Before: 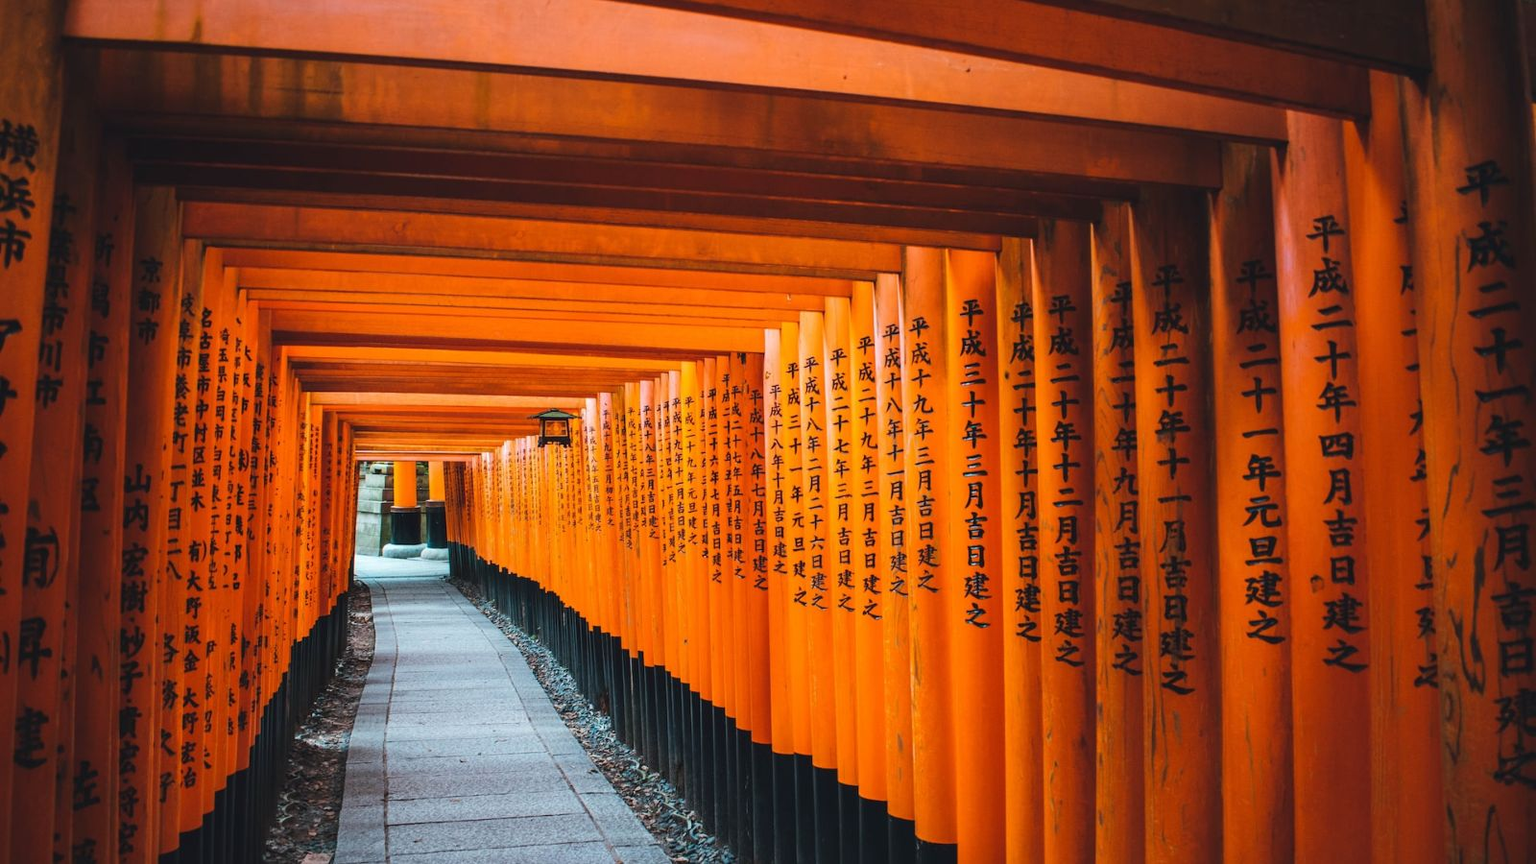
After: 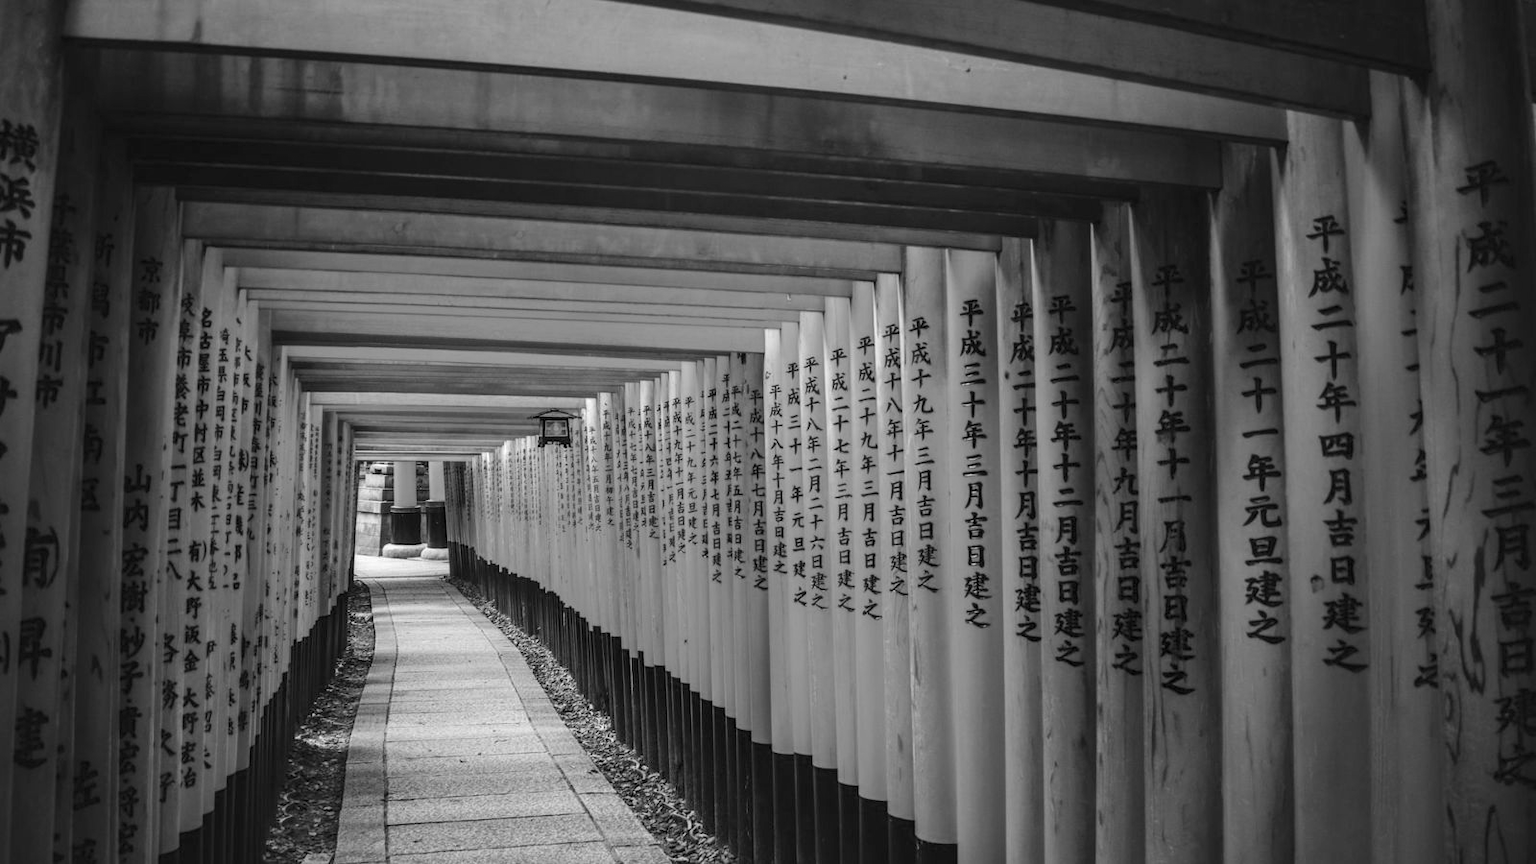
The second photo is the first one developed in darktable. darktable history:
tone equalizer: mask exposure compensation -0.515 EV
local contrast: on, module defaults
color calibration: output gray [0.267, 0.423, 0.261, 0], gray › normalize channels true, illuminant as shot in camera, x 0.358, y 0.373, temperature 4628.91 K, gamut compression 0.024
